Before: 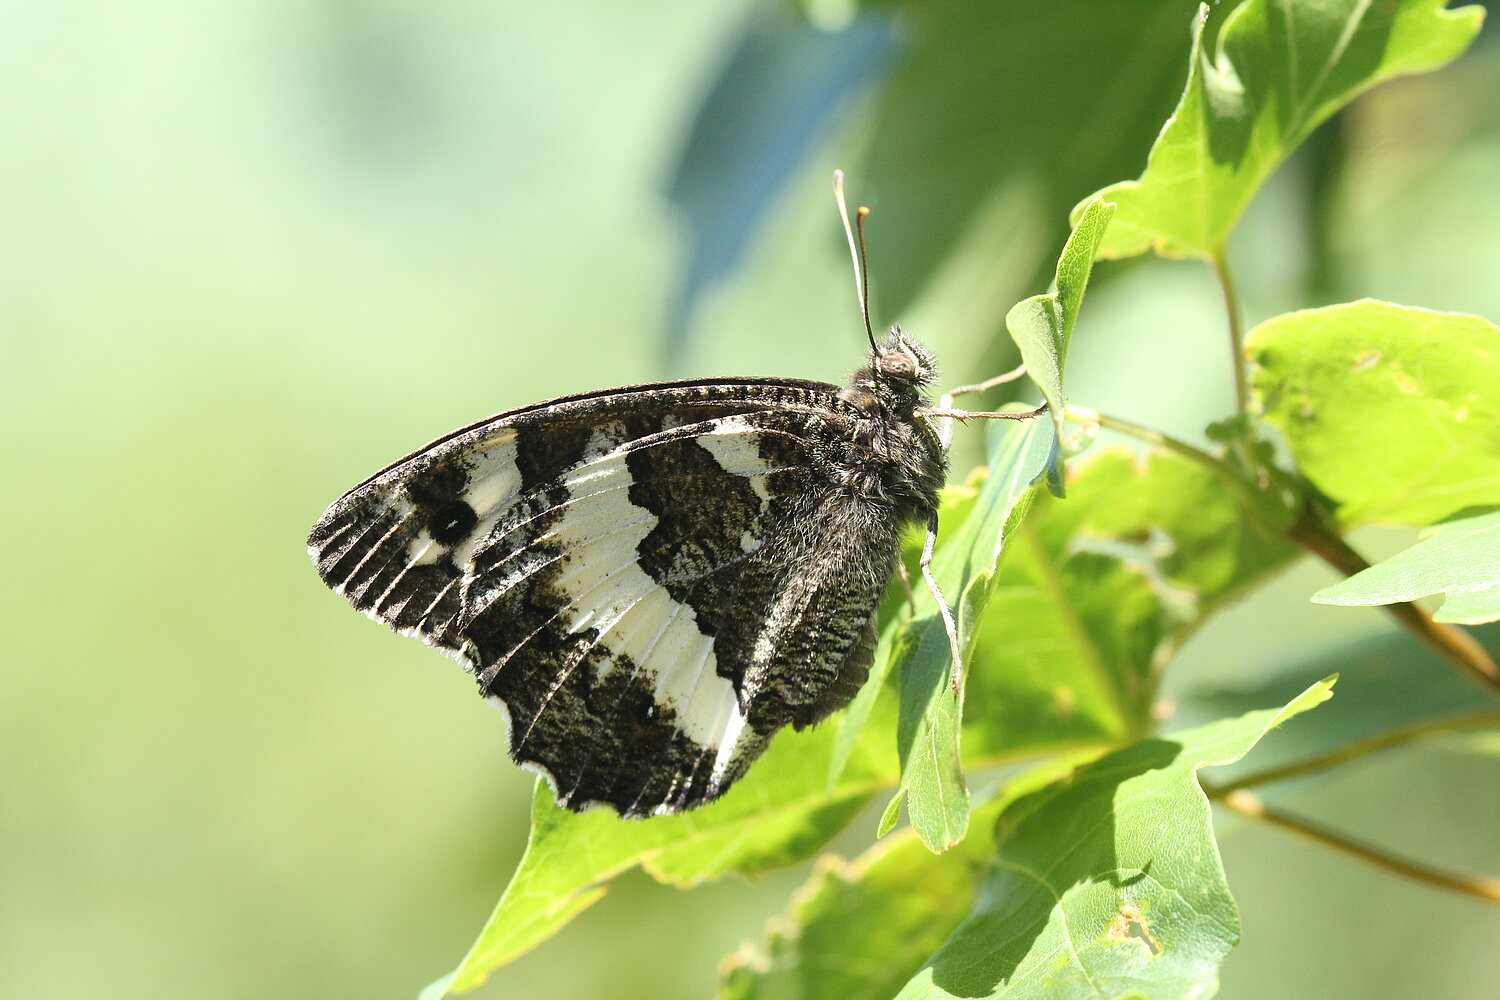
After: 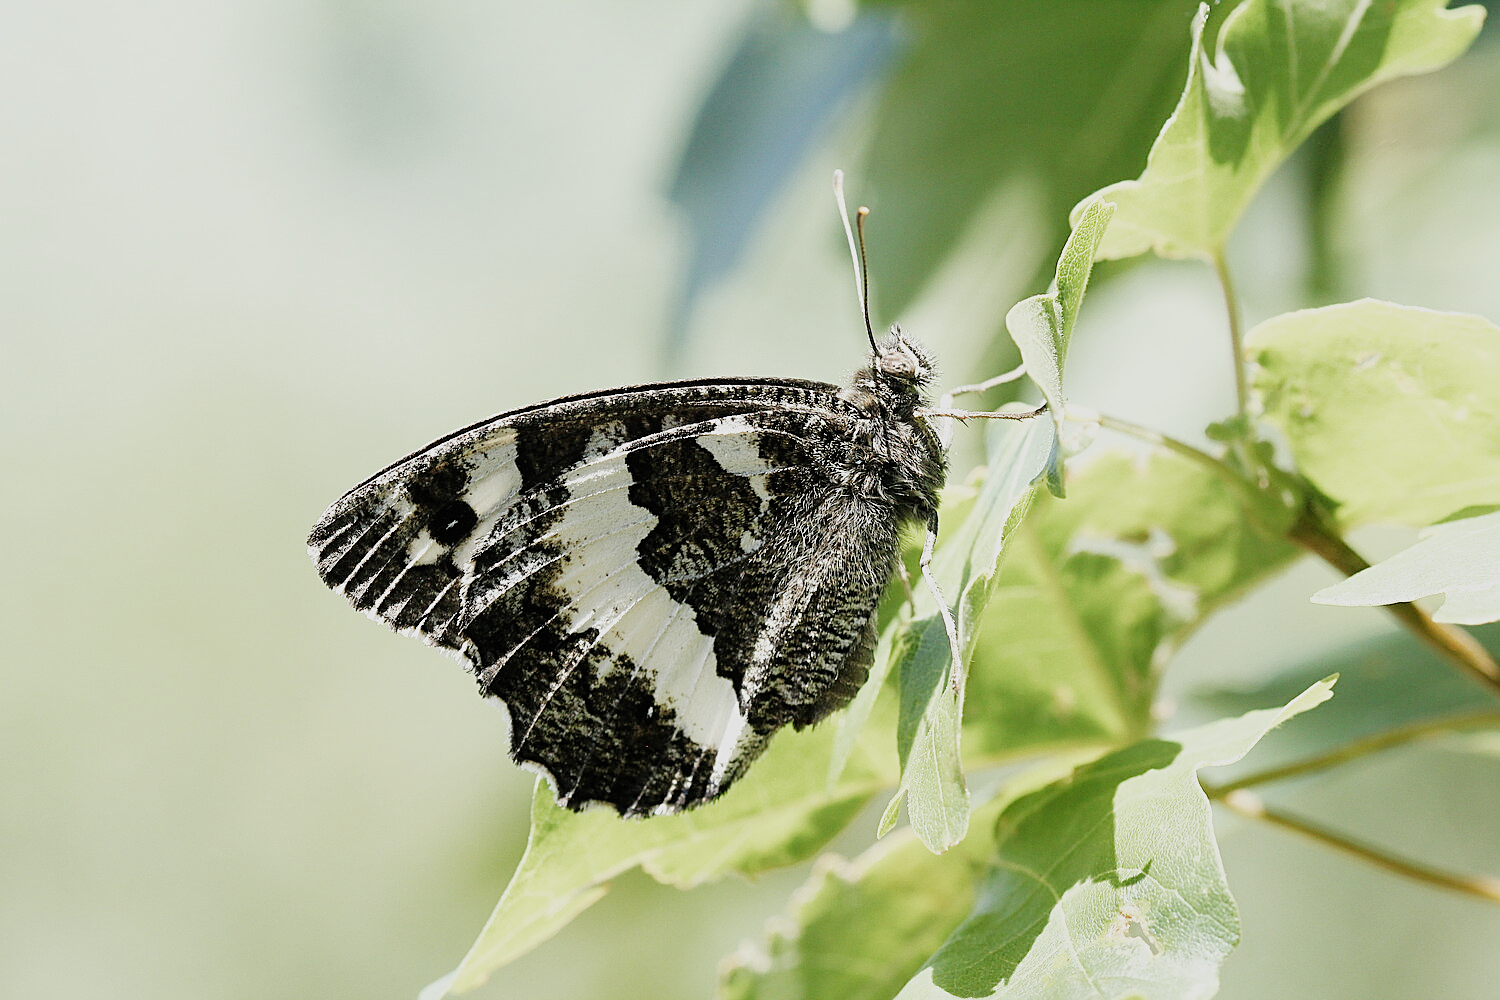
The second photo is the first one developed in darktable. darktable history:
tone equalizer: -8 EV -0.398 EV, -7 EV -0.428 EV, -6 EV -0.352 EV, -5 EV -0.242 EV, -3 EV 0.224 EV, -2 EV 0.33 EV, -1 EV 0.408 EV, +0 EV 0.444 EV
sharpen: on, module defaults
filmic rgb: black relative exposure -7.65 EV, white relative exposure 4.56 EV, hardness 3.61, preserve chrominance no, color science v5 (2021), iterations of high-quality reconstruction 10
contrast brightness saturation: saturation -0.158
